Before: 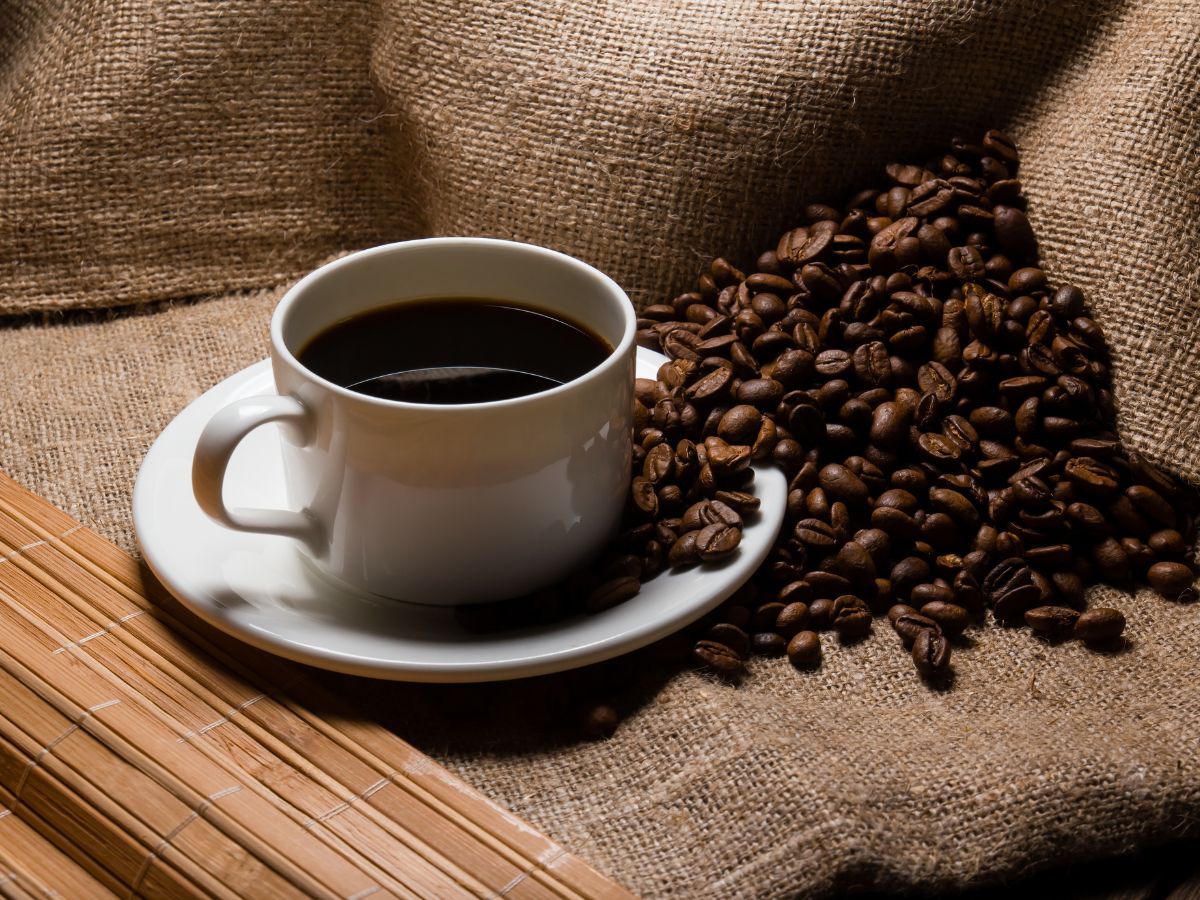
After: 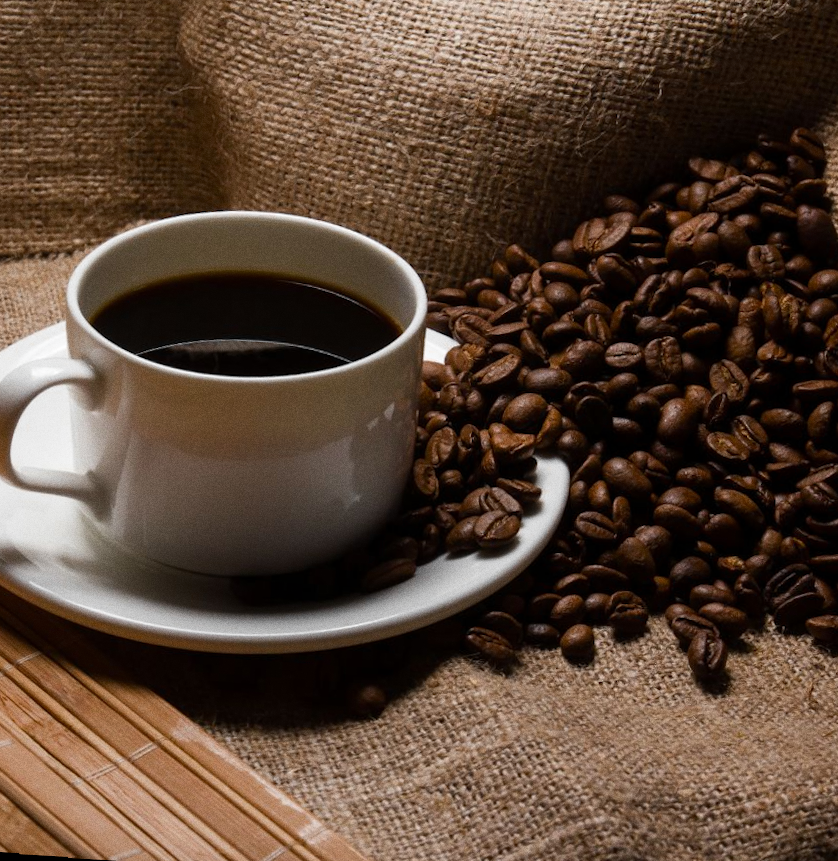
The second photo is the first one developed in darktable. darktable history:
crop and rotate: angle -3.27°, left 14.277%, top 0.028%, right 10.766%, bottom 0.028%
grain: coarseness 0.09 ISO
color zones: curves: ch0 [(0.004, 0.388) (0.125, 0.392) (0.25, 0.404) (0.375, 0.5) (0.5, 0.5) (0.625, 0.5) (0.75, 0.5) (0.875, 0.5)]; ch1 [(0, 0.5) (0.125, 0.5) (0.25, 0.5) (0.375, 0.124) (0.524, 0.124) (0.645, 0.128) (0.789, 0.132) (0.914, 0.096) (0.998, 0.068)]
rotate and perspective: lens shift (horizontal) -0.055, automatic cropping off
